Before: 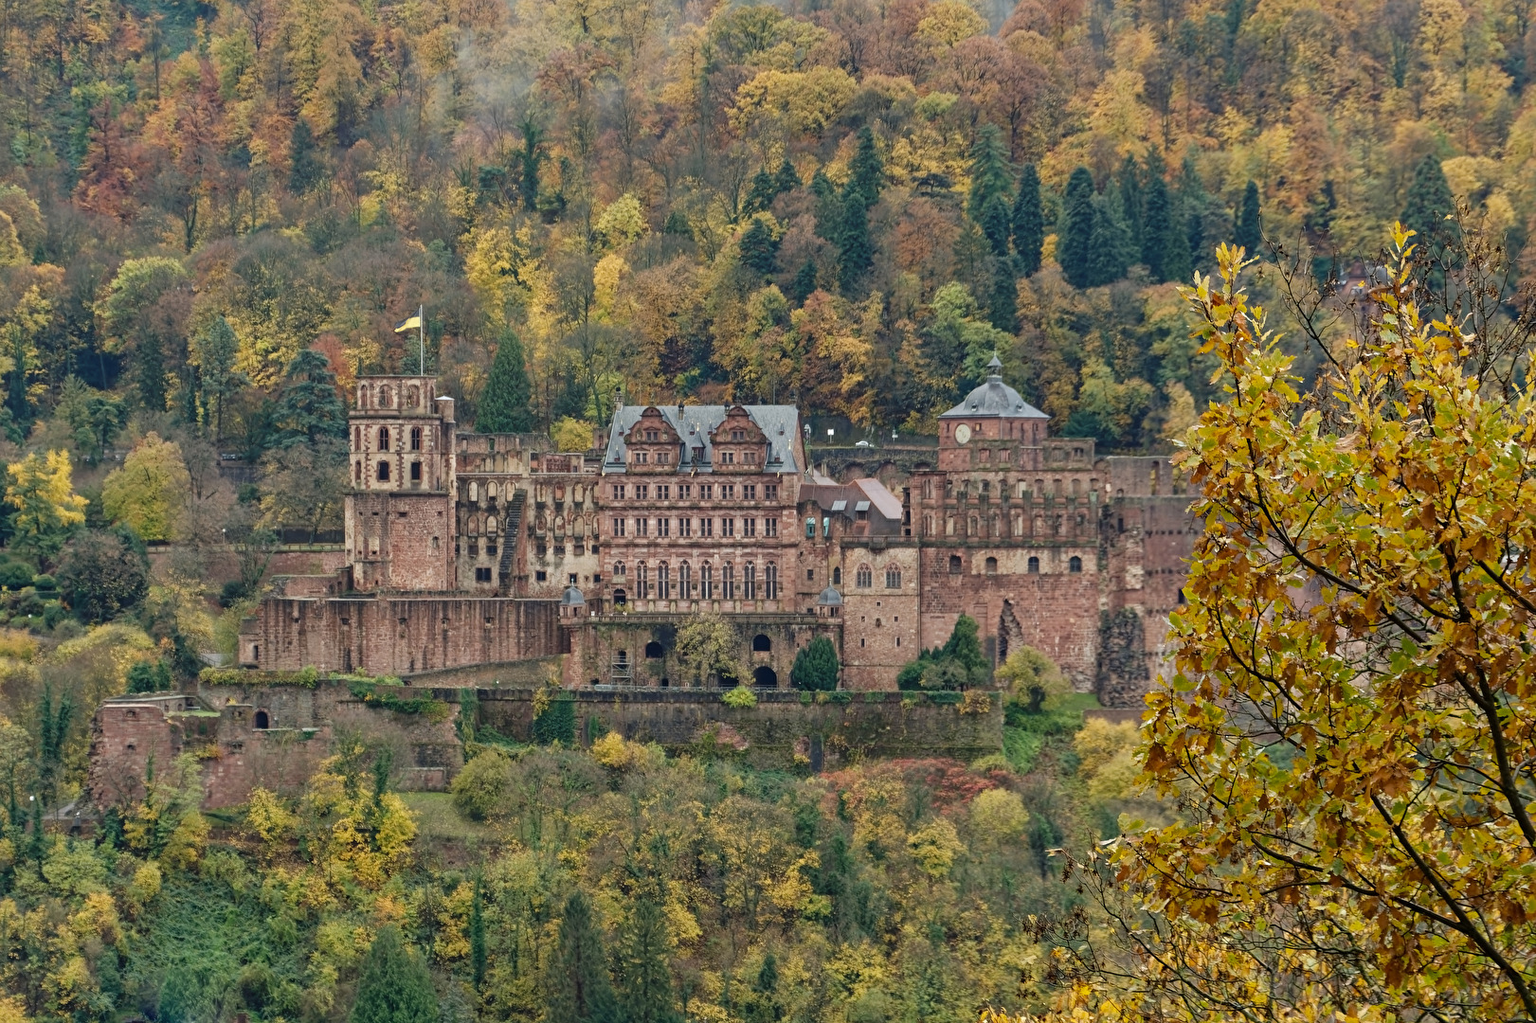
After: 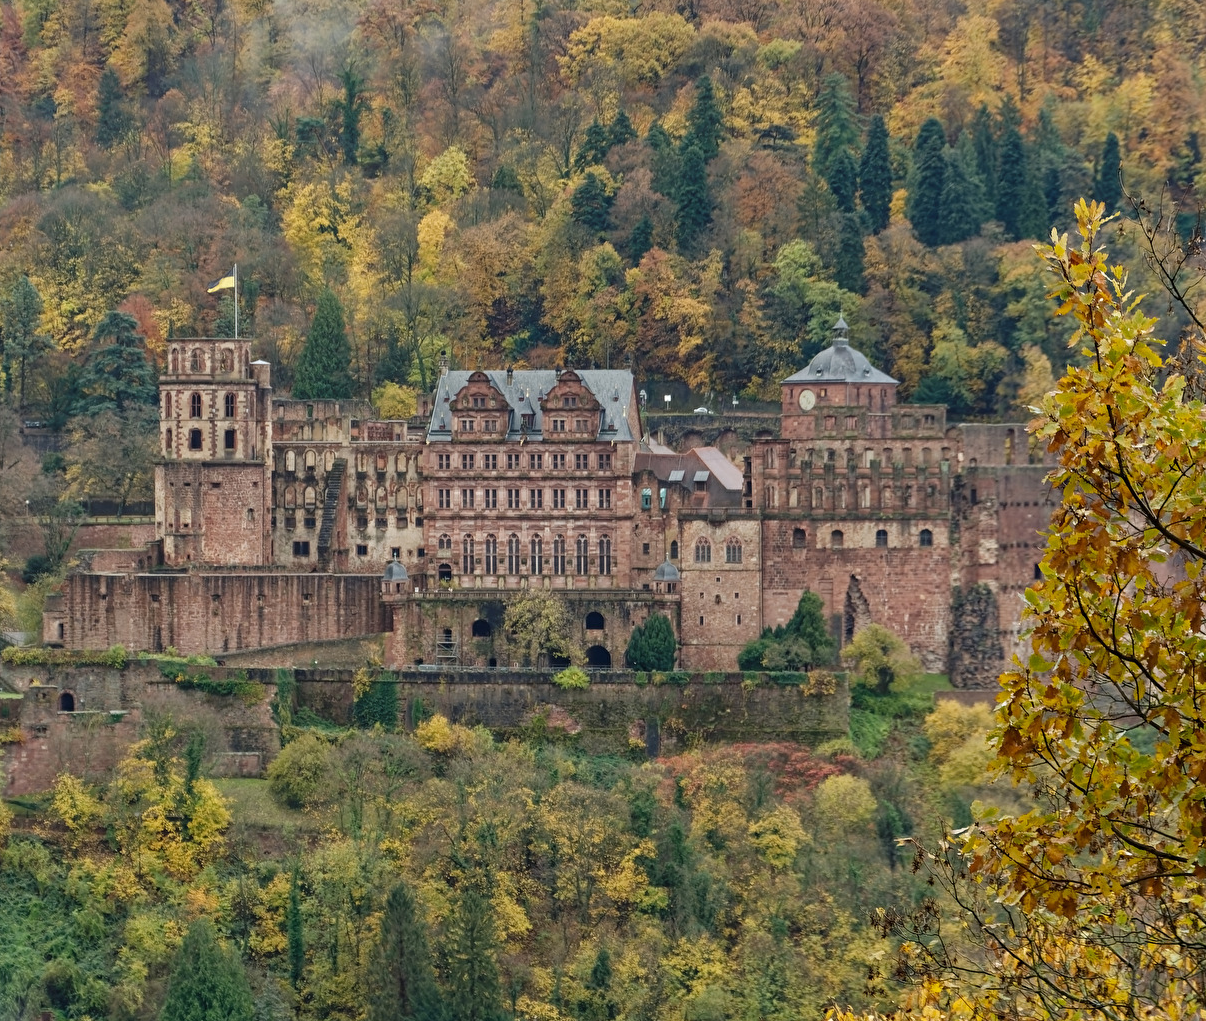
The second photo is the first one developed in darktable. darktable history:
crop and rotate: left 12.944%, top 5.388%, right 12.601%
